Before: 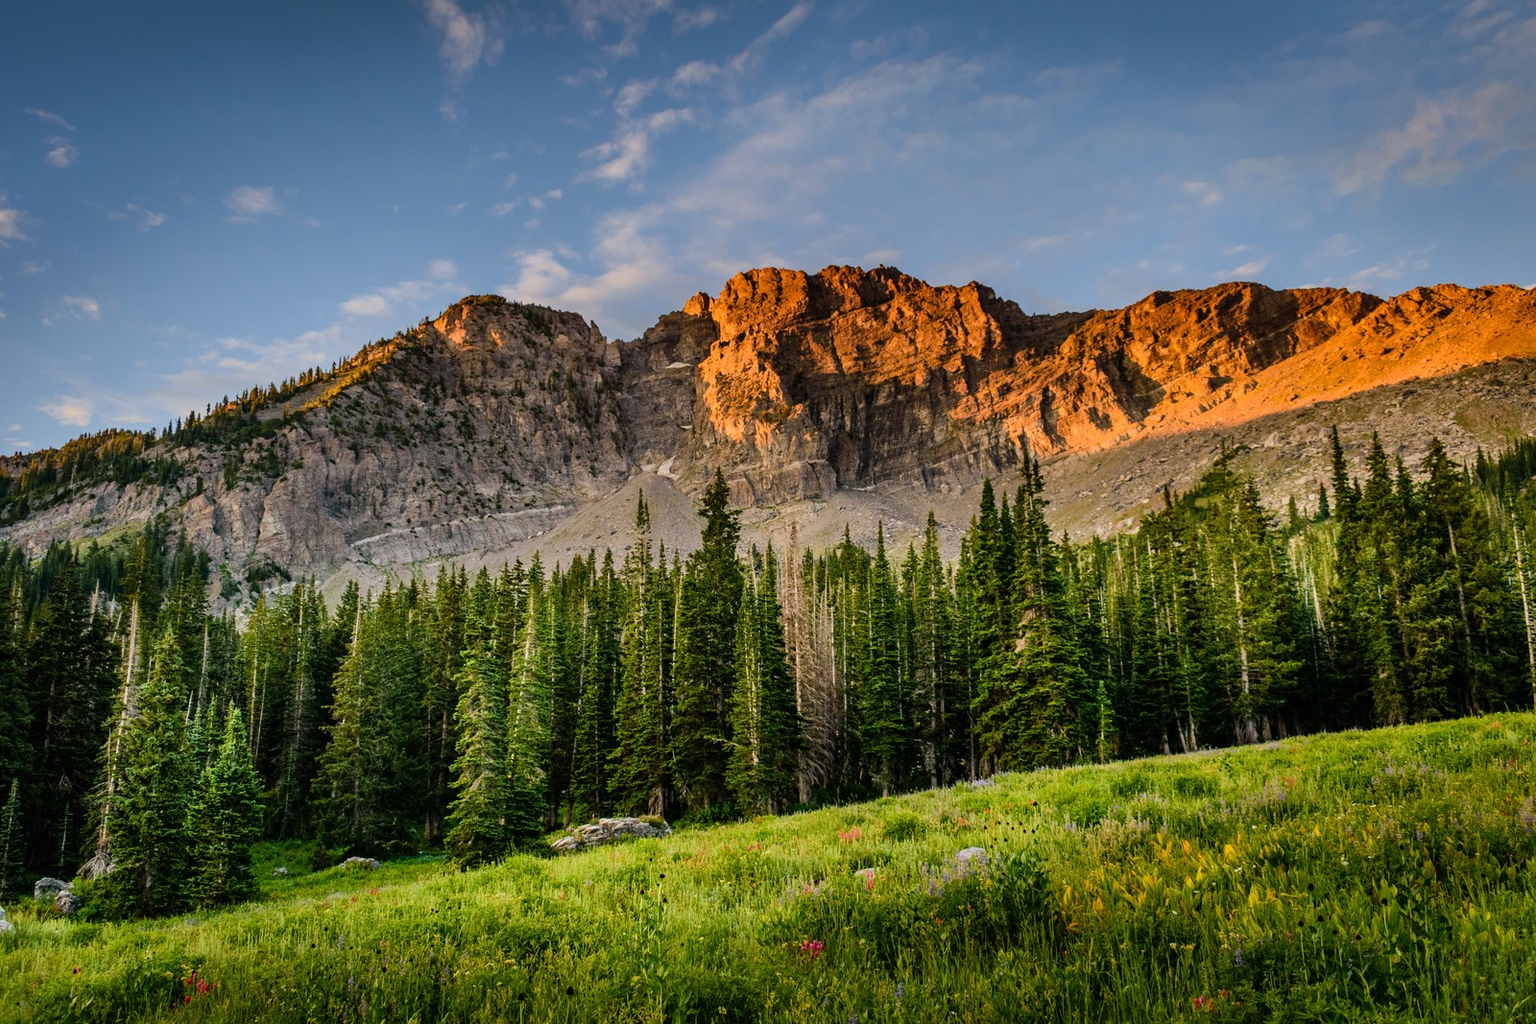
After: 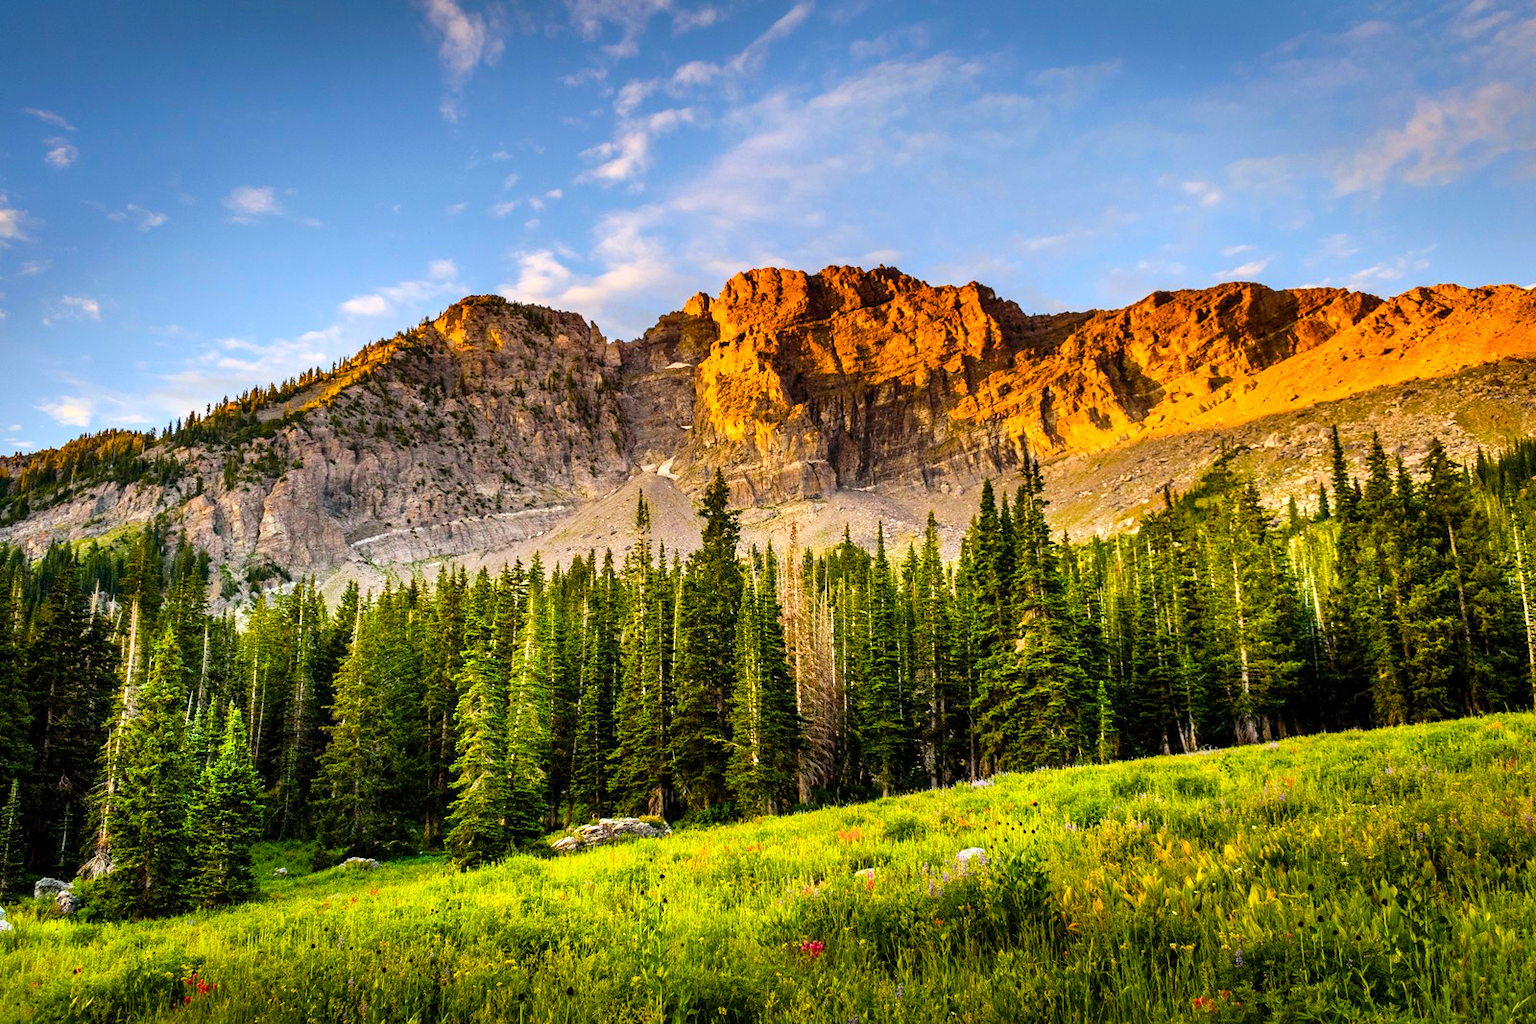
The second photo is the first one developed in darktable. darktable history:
color balance rgb: power › chroma 1.05%, power › hue 27.97°, global offset › luminance -0.248%, linear chroma grading › global chroma 14.708%, perceptual saturation grading › global saturation 24.929%, global vibrance 11.195%
contrast brightness saturation: saturation -0.063
exposure: exposure 0.815 EV, compensate exposure bias true, compensate highlight preservation false
